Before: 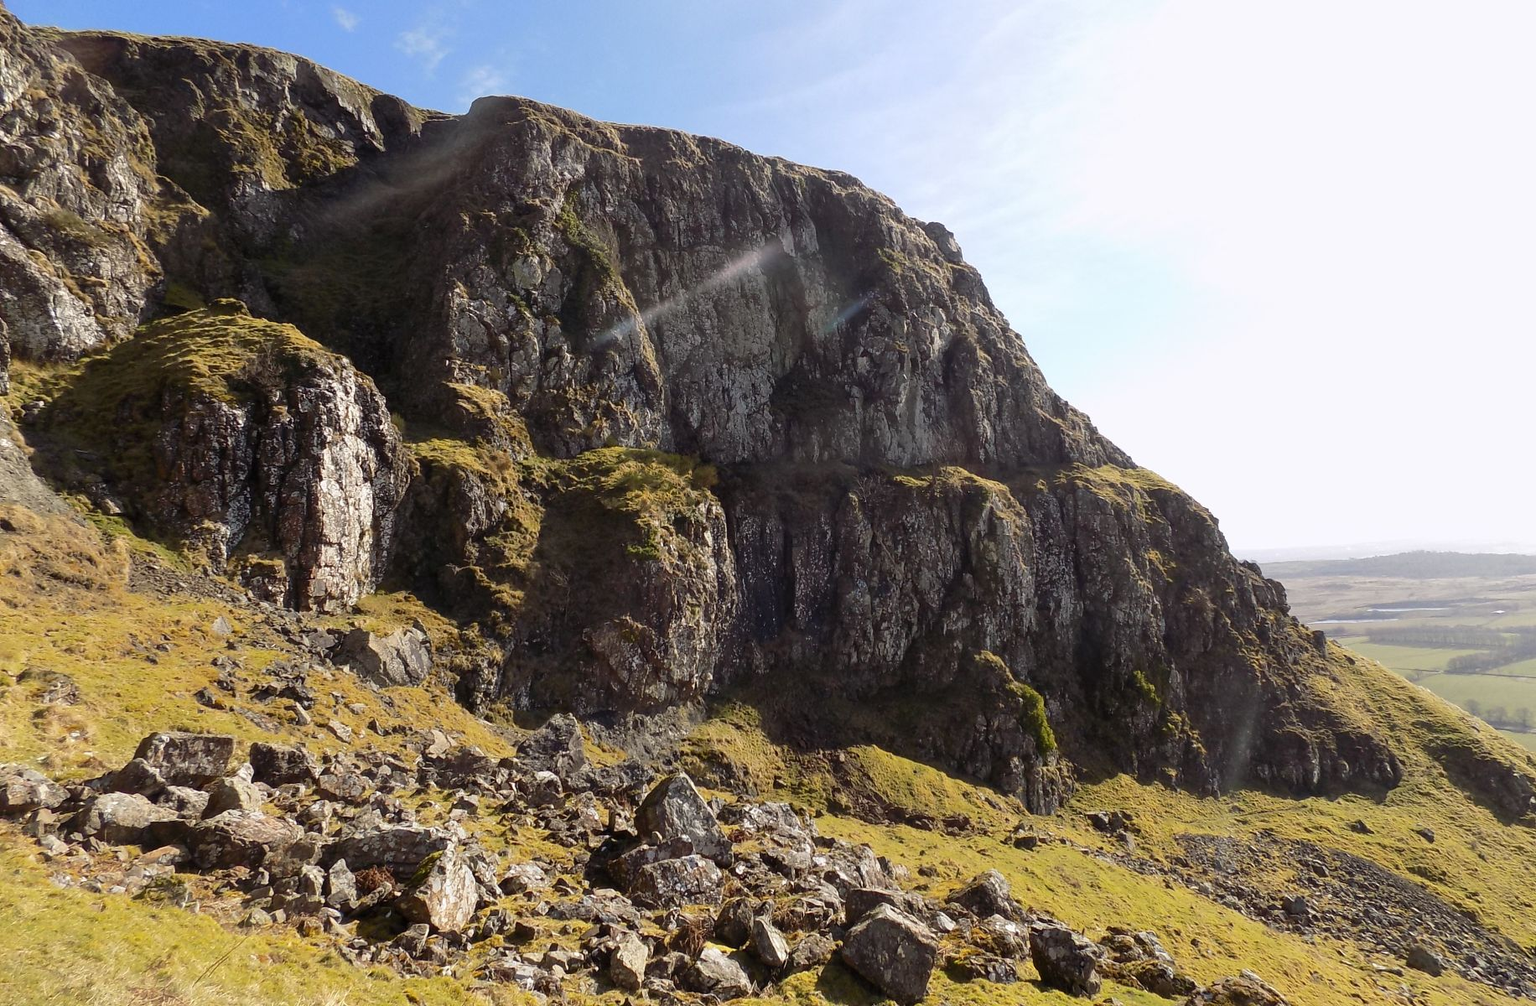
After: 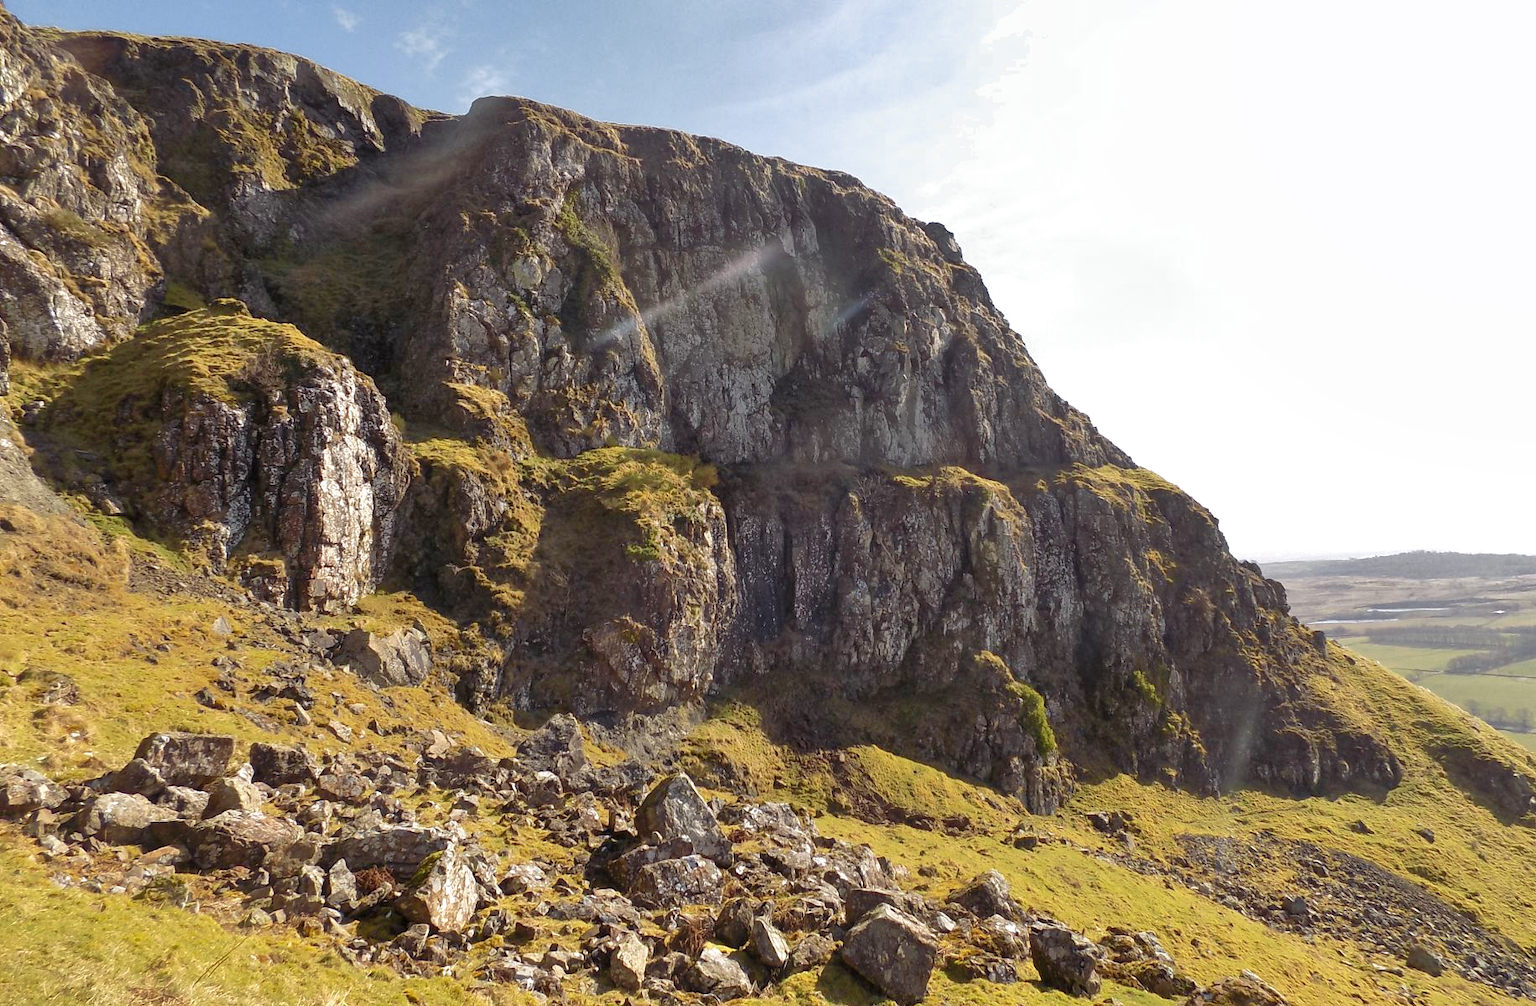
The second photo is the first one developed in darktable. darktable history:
shadows and highlights: soften with gaussian
velvia: on, module defaults
color zones: curves: ch0 [(0.035, 0.242) (0.25, 0.5) (0.384, 0.214) (0.488, 0.255) (0.75, 0.5)]; ch1 [(0.063, 0.379) (0.25, 0.5) (0.354, 0.201) (0.489, 0.085) (0.729, 0.271)]; ch2 [(0.25, 0.5) (0.38, 0.517) (0.442, 0.51) (0.735, 0.456)]
exposure: exposure 0.607 EV, compensate highlight preservation false
tone equalizer: -8 EV 0.269 EV, -7 EV 0.452 EV, -6 EV 0.45 EV, -5 EV 0.274 EV, -3 EV -0.248 EV, -2 EV -0.408 EV, -1 EV -0.439 EV, +0 EV -0.272 EV, edges refinement/feathering 500, mask exposure compensation -1.57 EV, preserve details no
